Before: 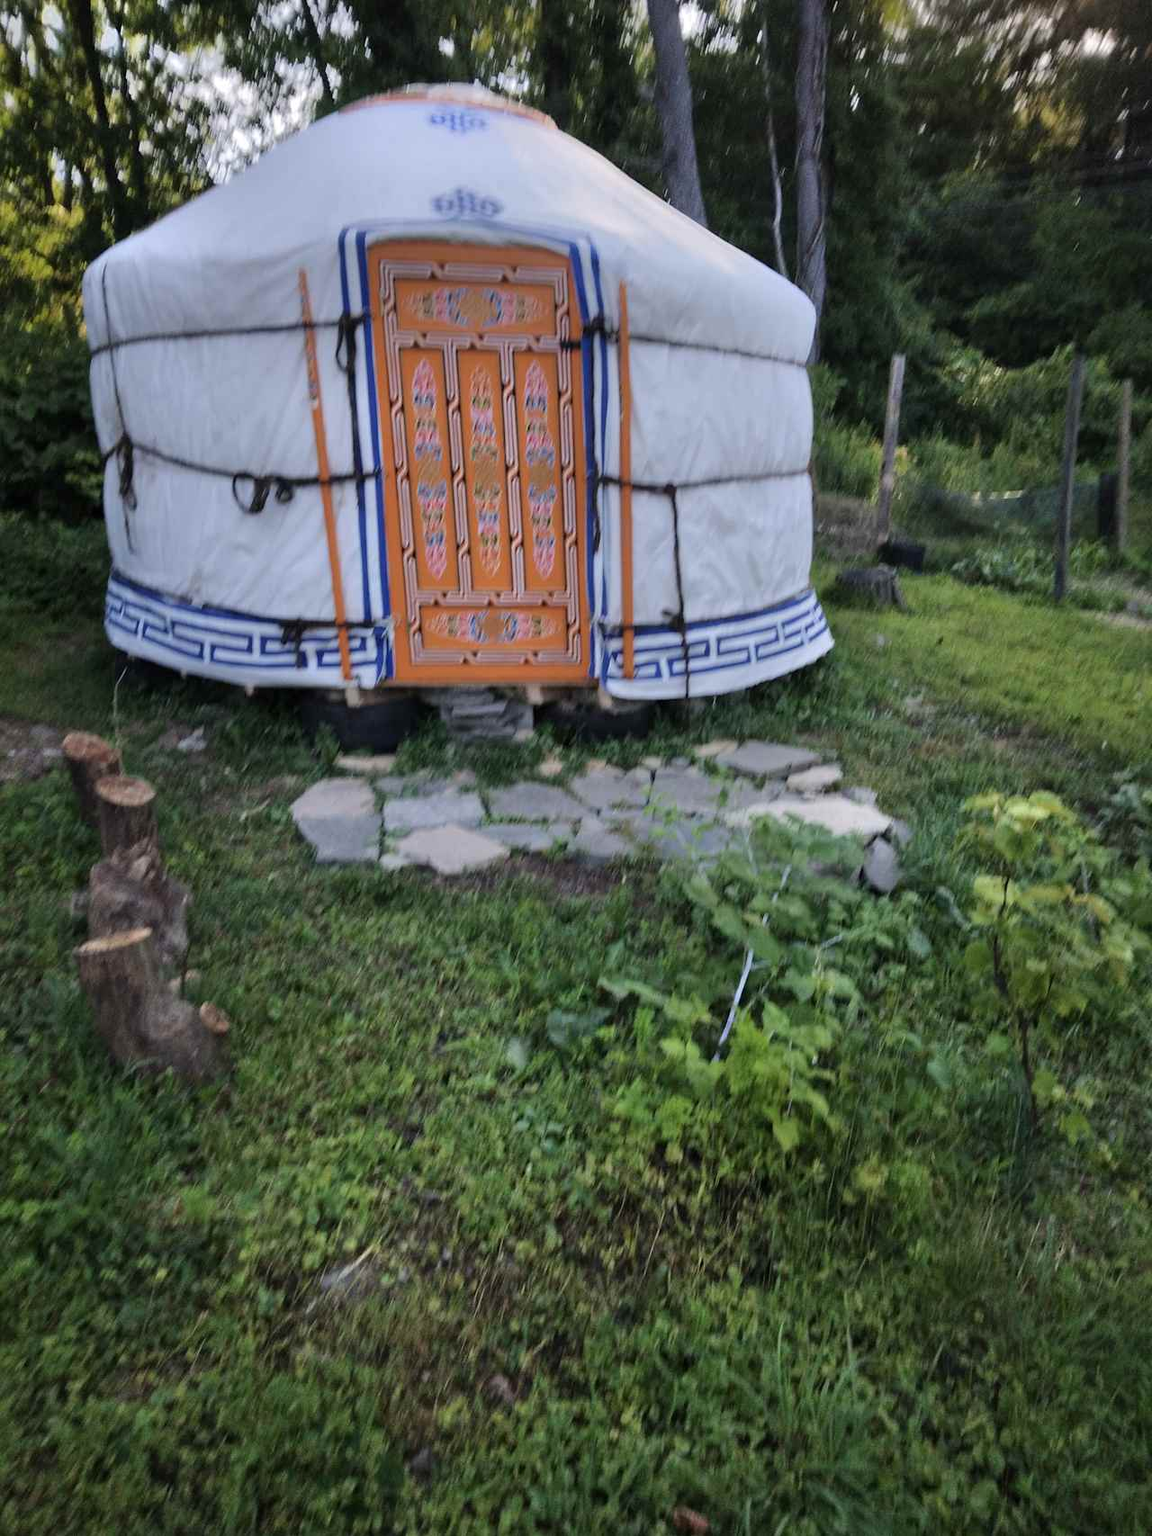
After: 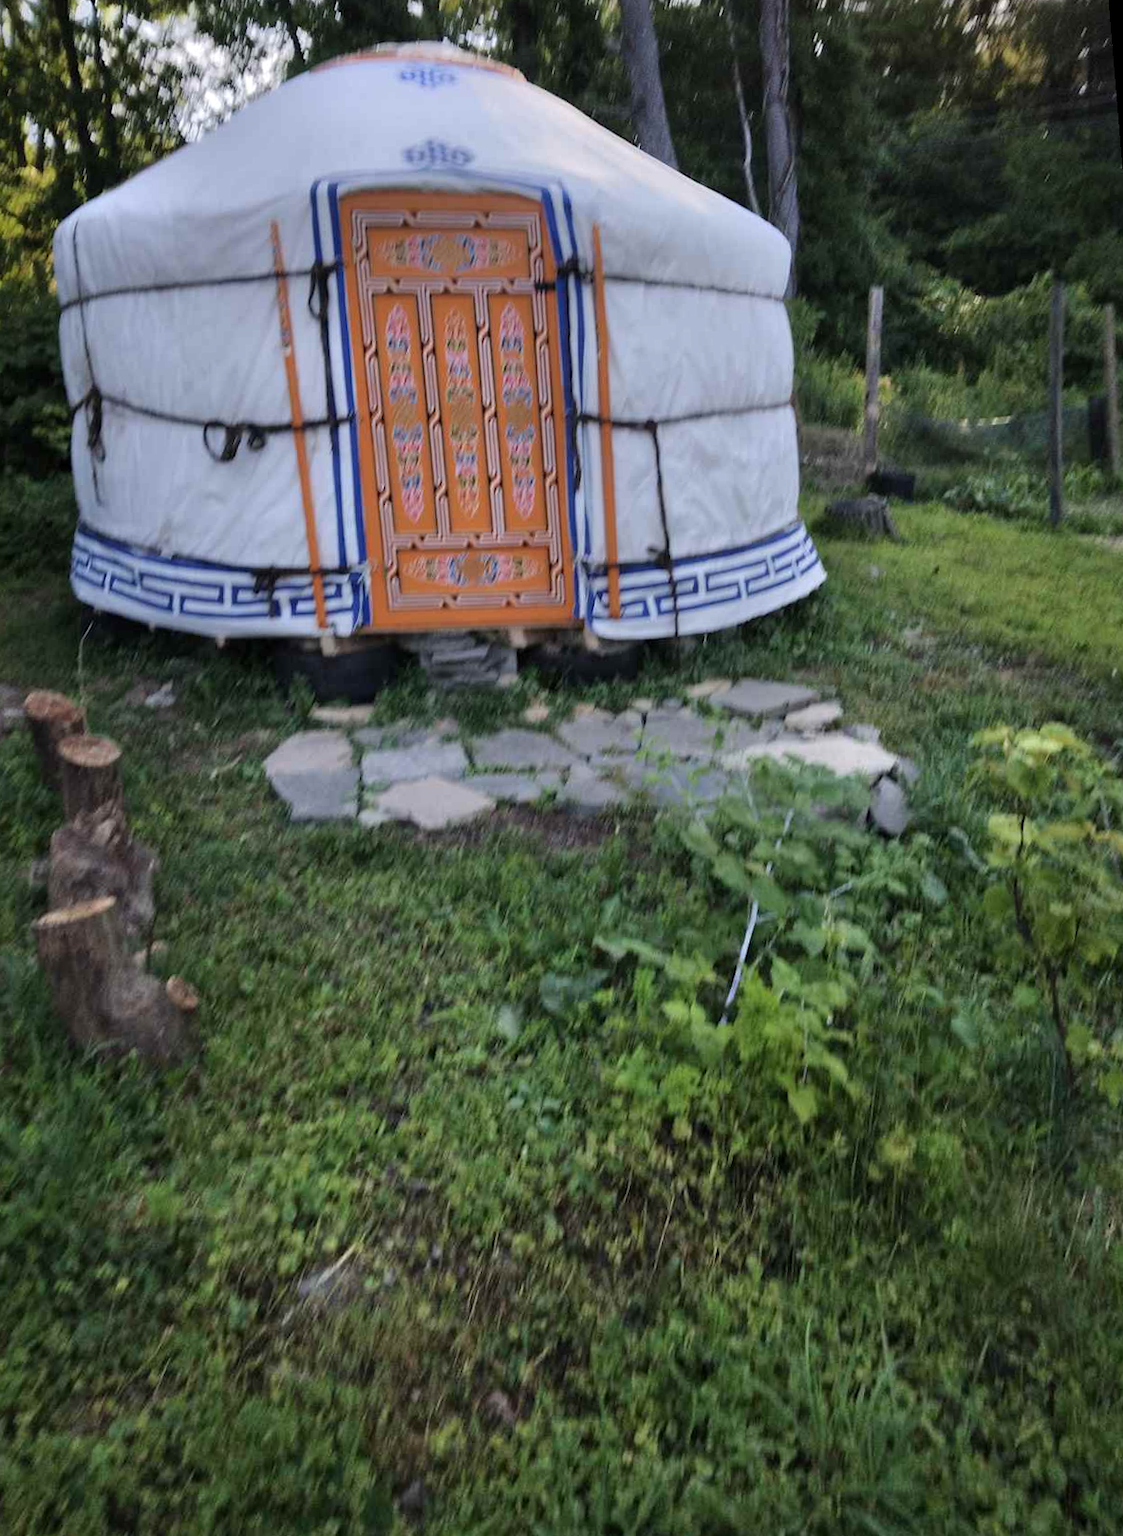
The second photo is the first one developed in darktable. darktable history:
tone equalizer: on, module defaults
rotate and perspective: rotation -1.68°, lens shift (vertical) -0.146, crop left 0.049, crop right 0.912, crop top 0.032, crop bottom 0.96
